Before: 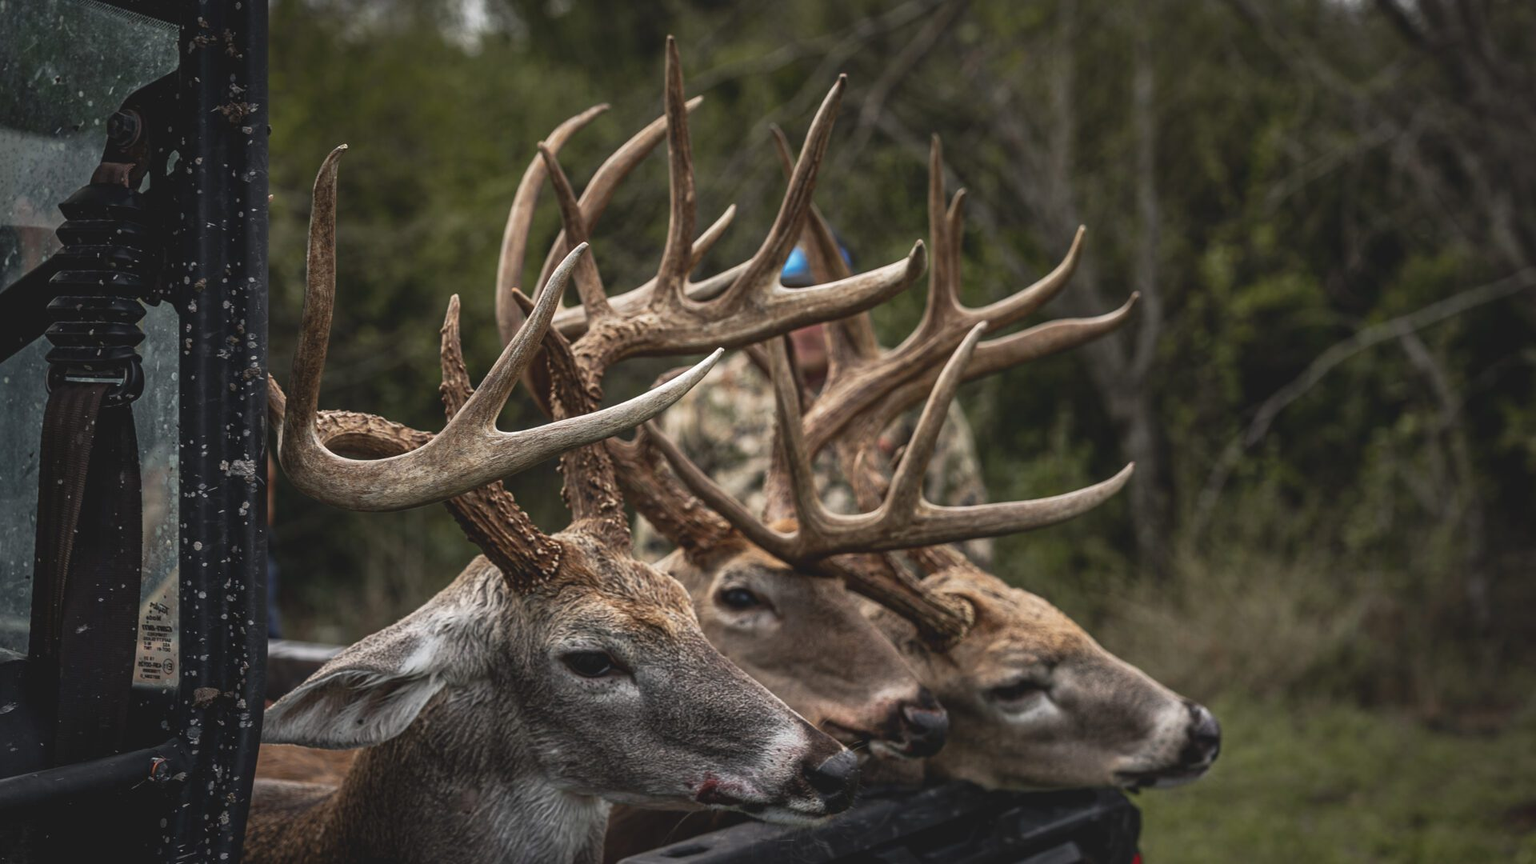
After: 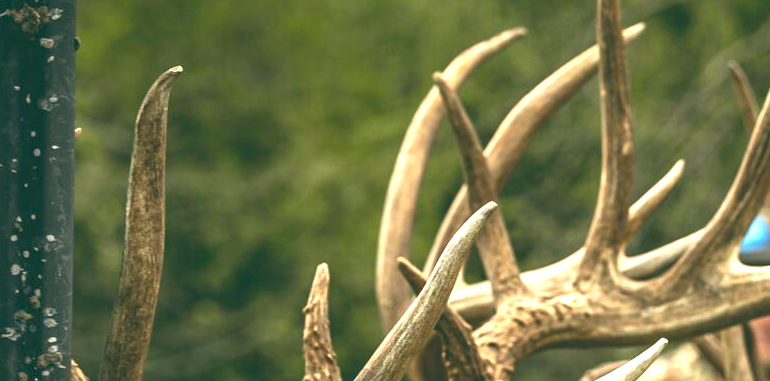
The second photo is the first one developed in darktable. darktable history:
crop: left 15.452%, top 5.459%, right 43.956%, bottom 56.62%
rotate and perspective: rotation 0.679°, lens shift (horizontal) 0.136, crop left 0.009, crop right 0.991, crop top 0.078, crop bottom 0.95
color correction: highlights a* 0.816, highlights b* 2.78, saturation 1.1
color balance: lift [1.005, 0.99, 1.007, 1.01], gamma [1, 1.034, 1.032, 0.966], gain [0.873, 1.055, 1.067, 0.933]
exposure: black level correction 0, exposure 1.5 EV, compensate highlight preservation false
tone equalizer: on, module defaults
